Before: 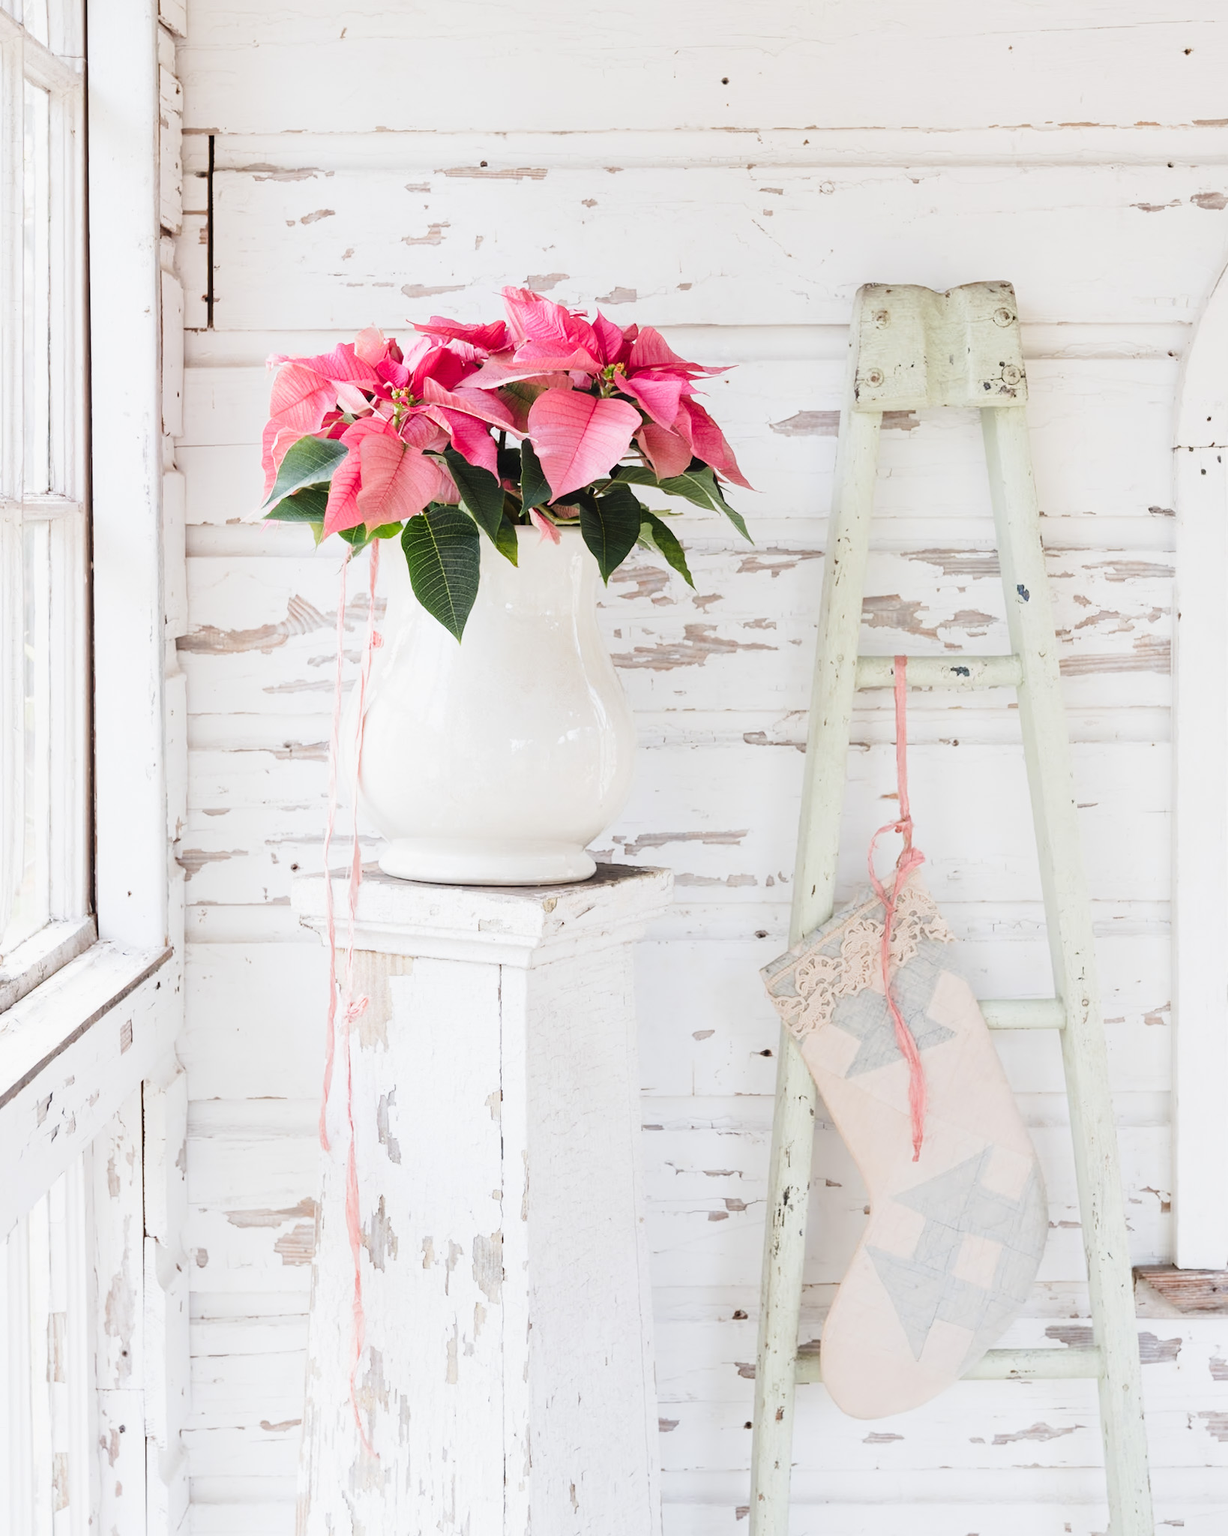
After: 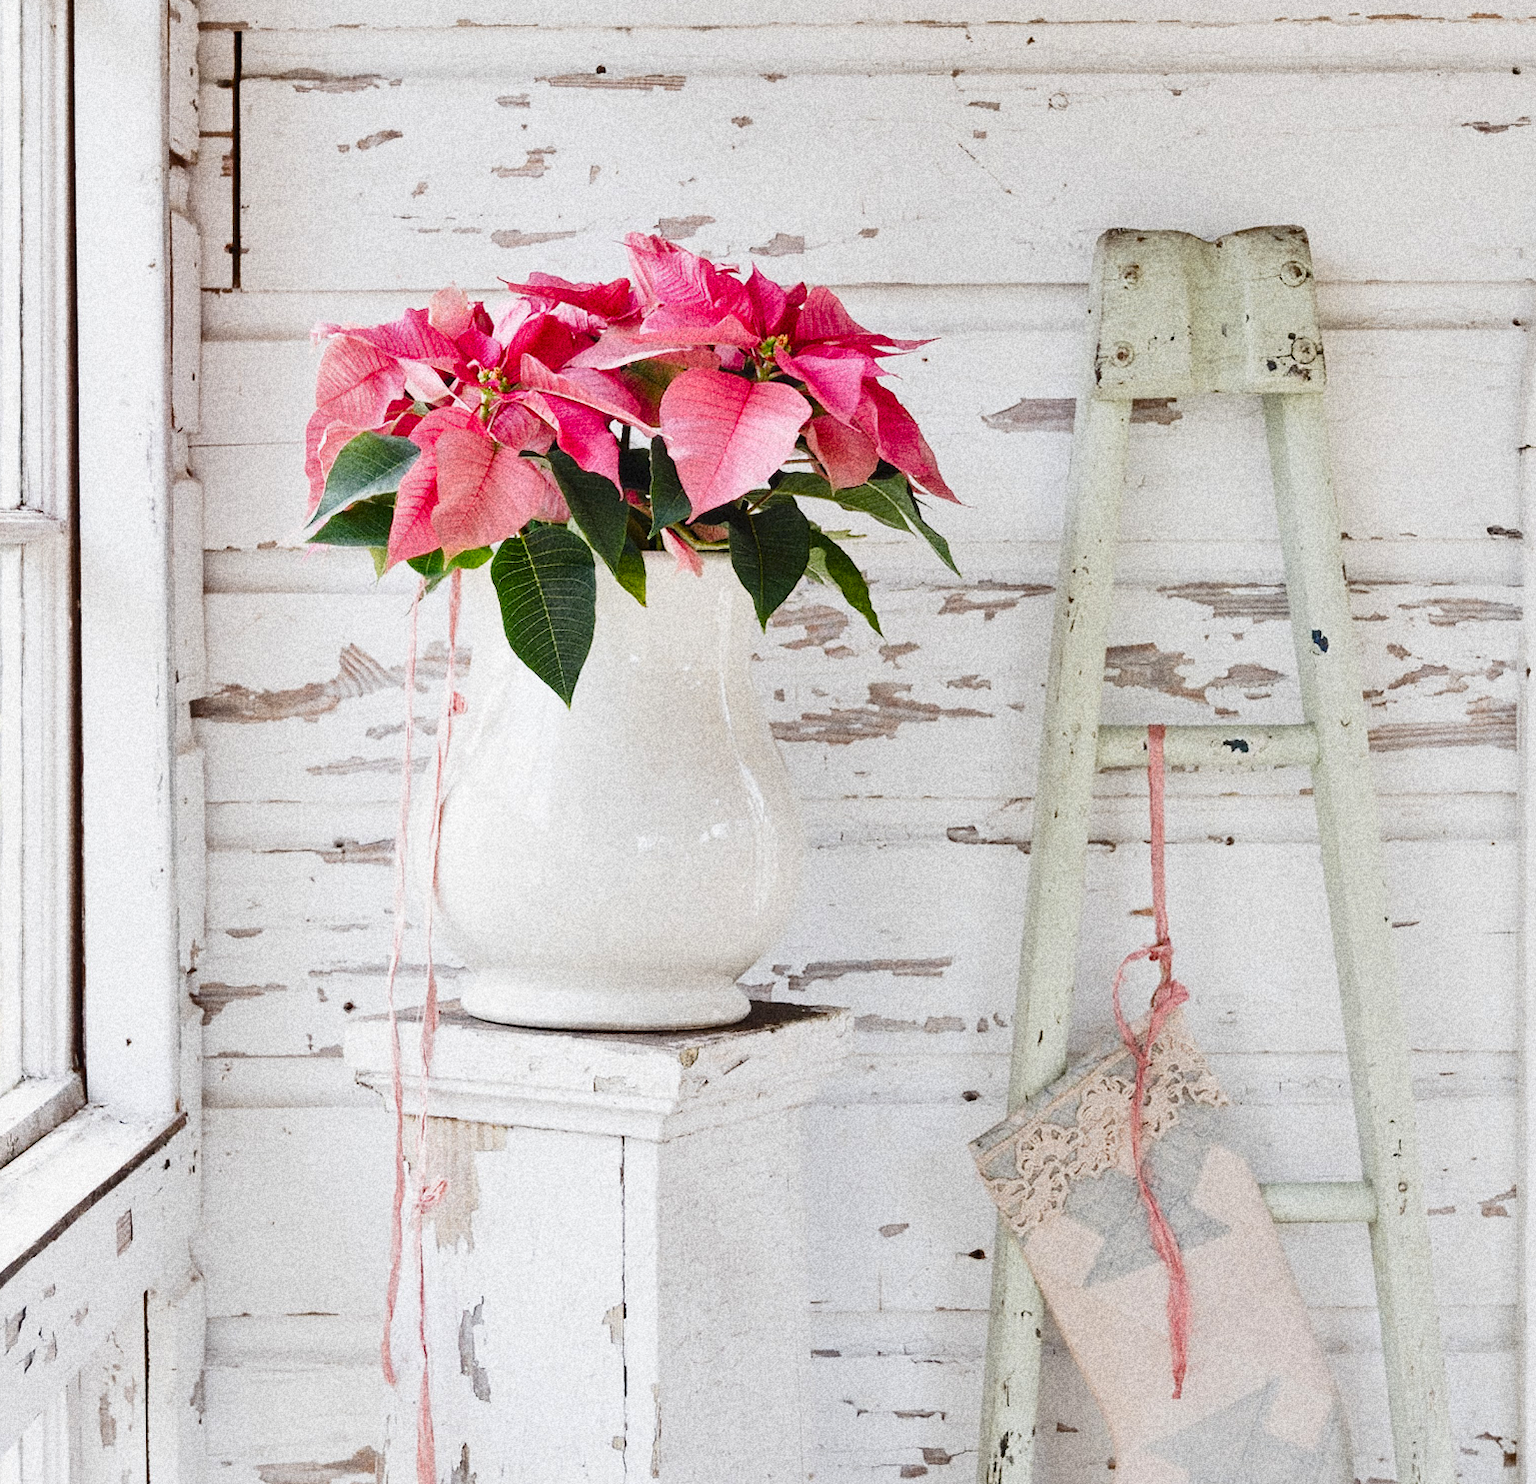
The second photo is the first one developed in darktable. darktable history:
grain: coarseness 14.49 ISO, strength 48.04%, mid-tones bias 35%
shadows and highlights: shadows 5, soften with gaussian
crop: left 2.737%, top 7.287%, right 3.421%, bottom 20.179%
color balance rgb: perceptual saturation grading › global saturation 20%, perceptual saturation grading › highlights -25%, perceptual saturation grading › shadows 25%
